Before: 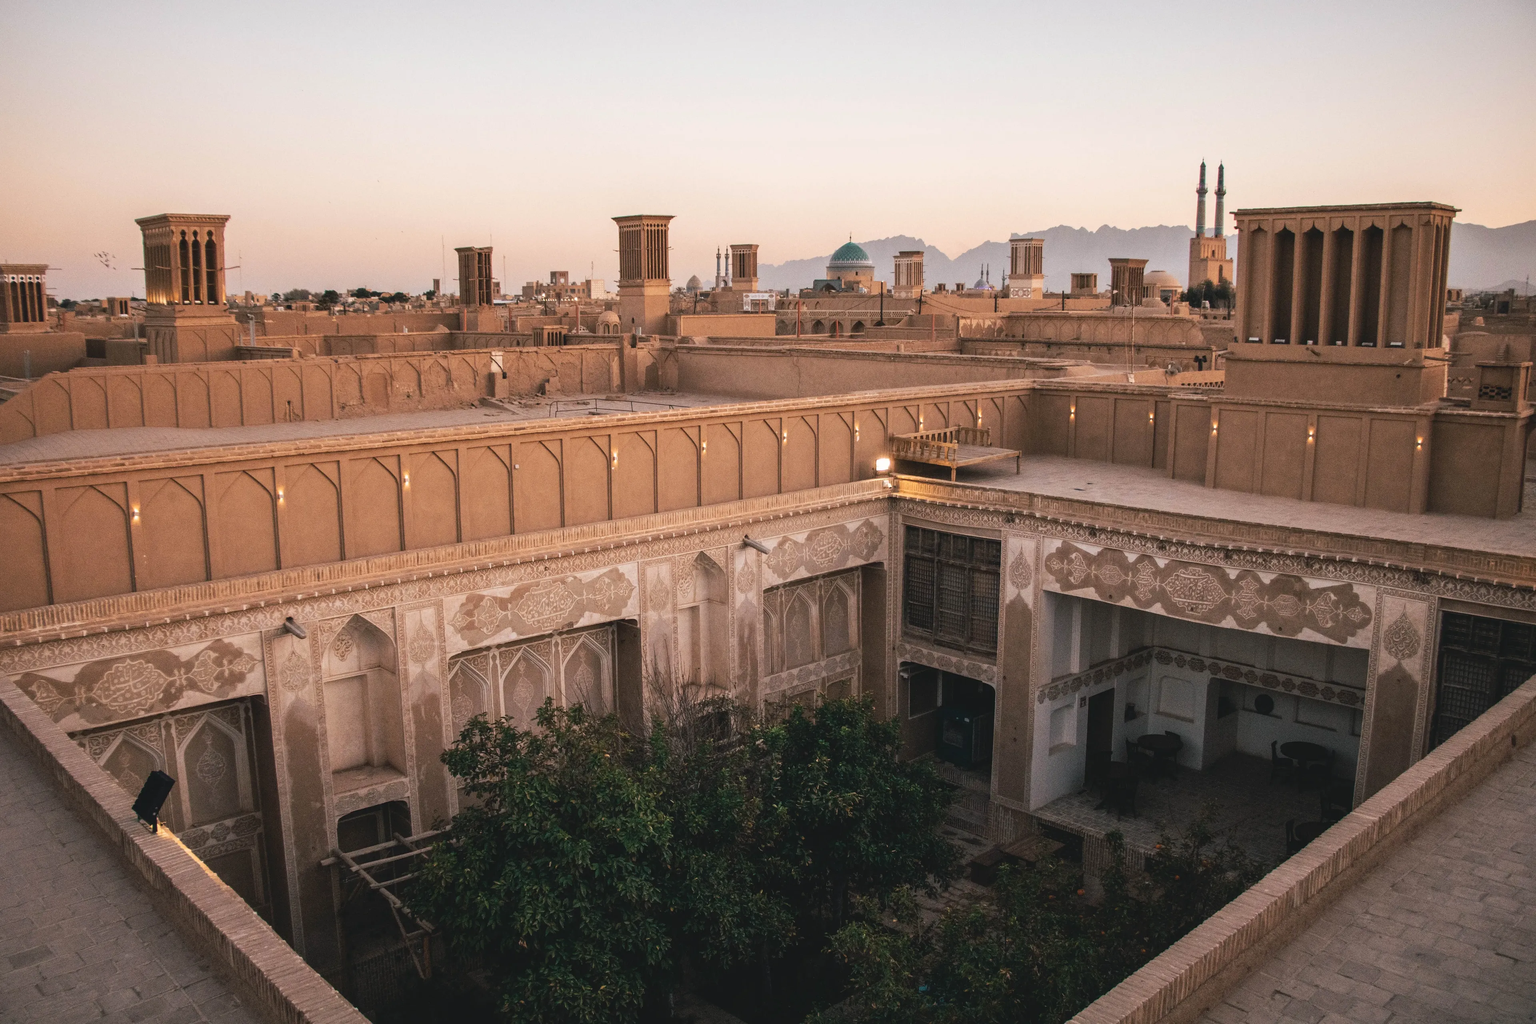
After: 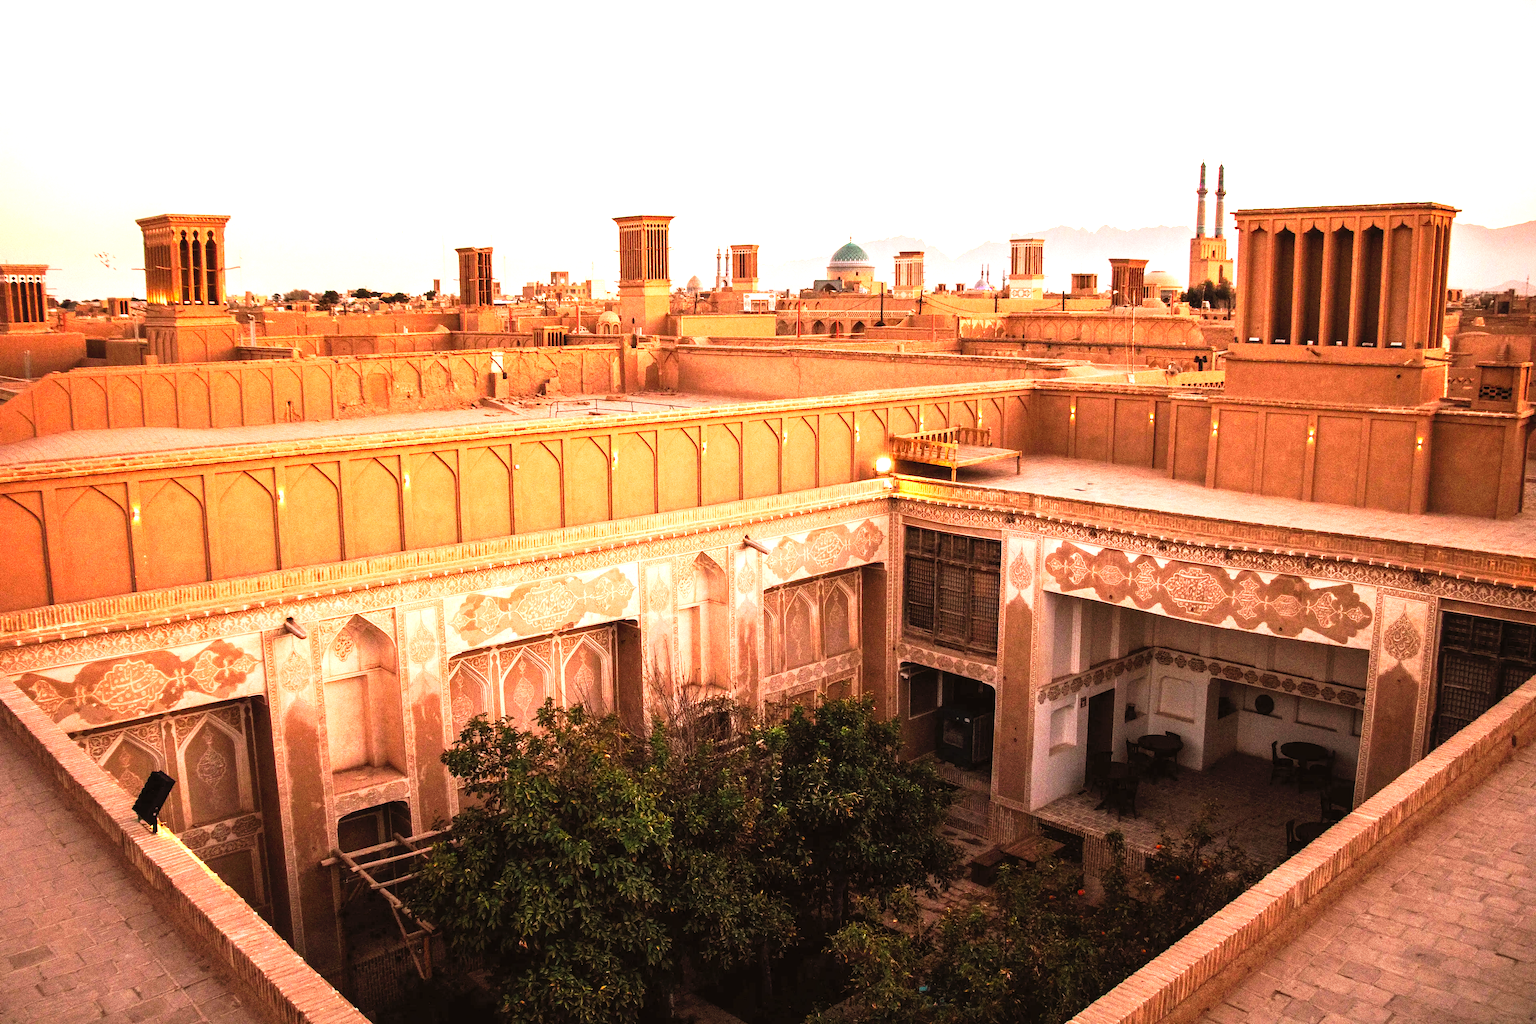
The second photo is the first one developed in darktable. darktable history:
rgb levels: mode RGB, independent channels, levels [[0, 0.5, 1], [0, 0.521, 1], [0, 0.536, 1]]
contrast brightness saturation: contrast 0.08, saturation 0.02
levels: levels [0.036, 0.364, 0.827]
tone curve: curves: ch0 [(0, 0) (0.003, 0.003) (0.011, 0.009) (0.025, 0.022) (0.044, 0.037) (0.069, 0.051) (0.1, 0.079) (0.136, 0.114) (0.177, 0.152) (0.224, 0.212) (0.277, 0.281) (0.335, 0.358) (0.399, 0.459) (0.468, 0.573) (0.543, 0.684) (0.623, 0.779) (0.709, 0.866) (0.801, 0.949) (0.898, 0.98) (1, 1)], preserve colors none
